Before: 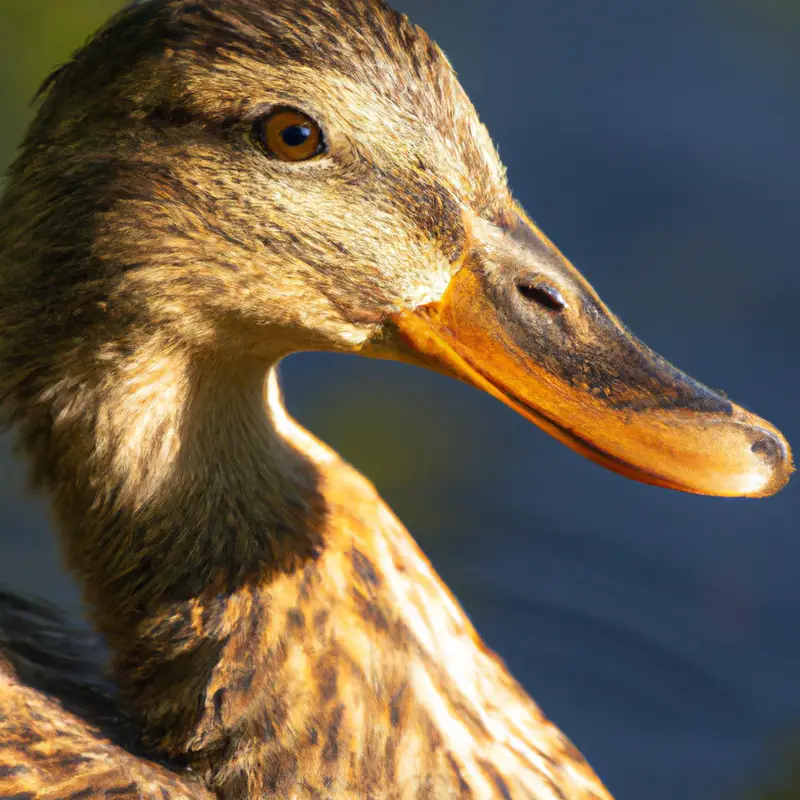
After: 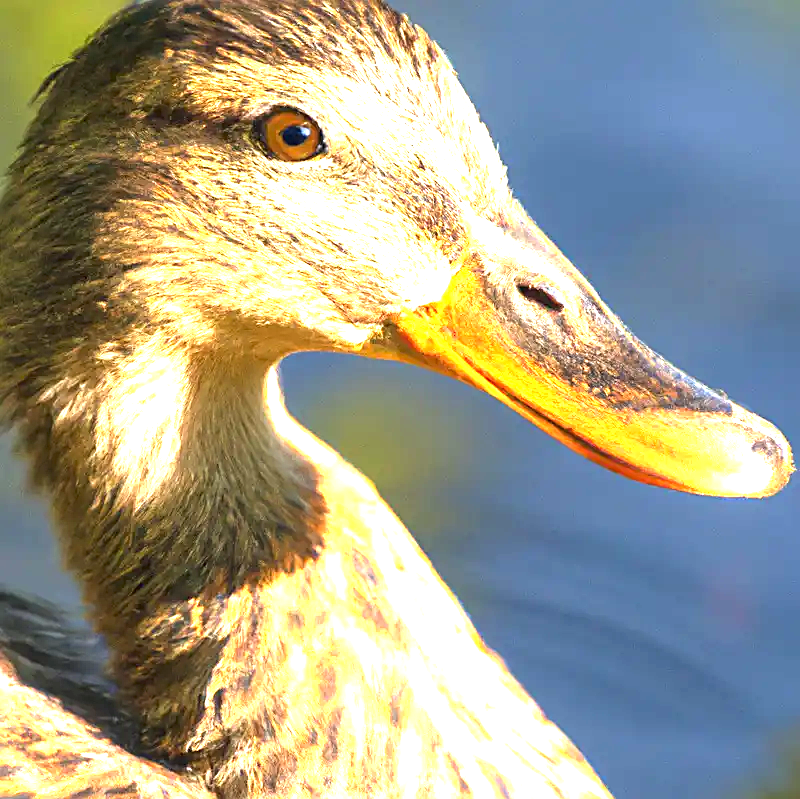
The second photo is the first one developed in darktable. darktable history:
sharpen: on, module defaults
exposure: exposure 2.04 EV, compensate highlight preservation false
crop: bottom 0.071%
